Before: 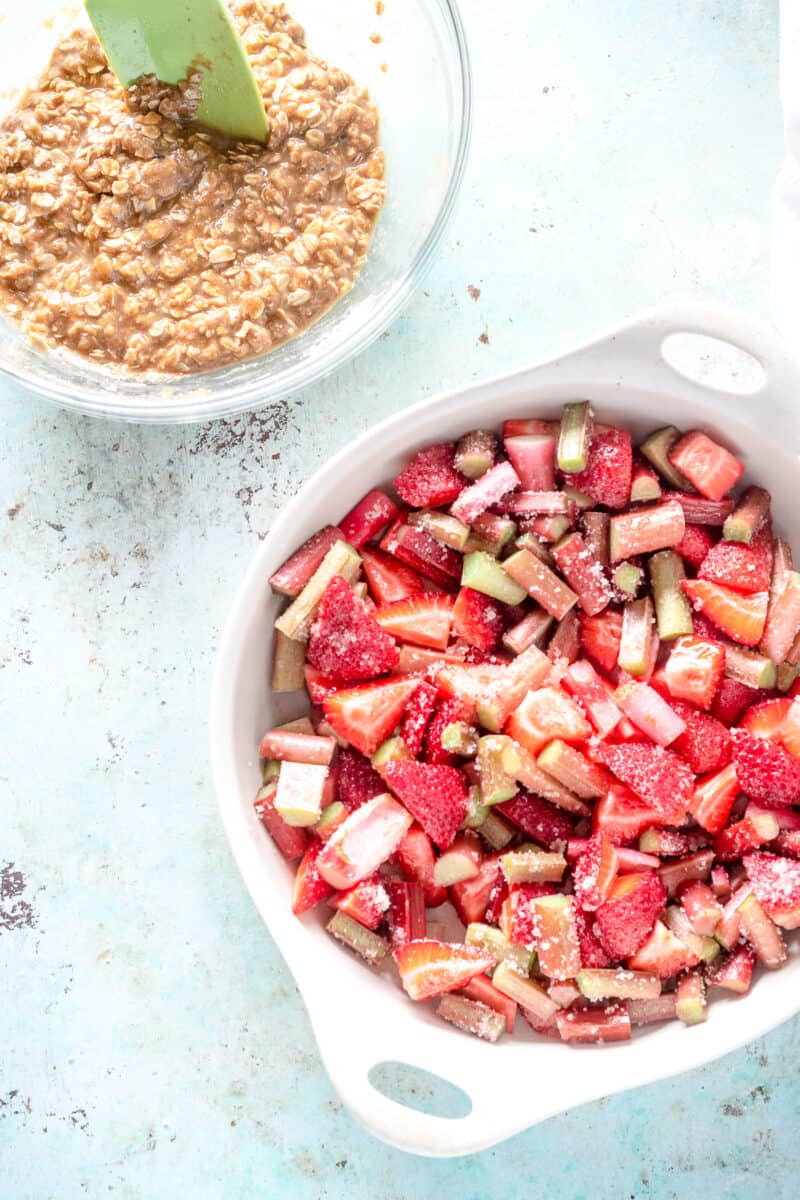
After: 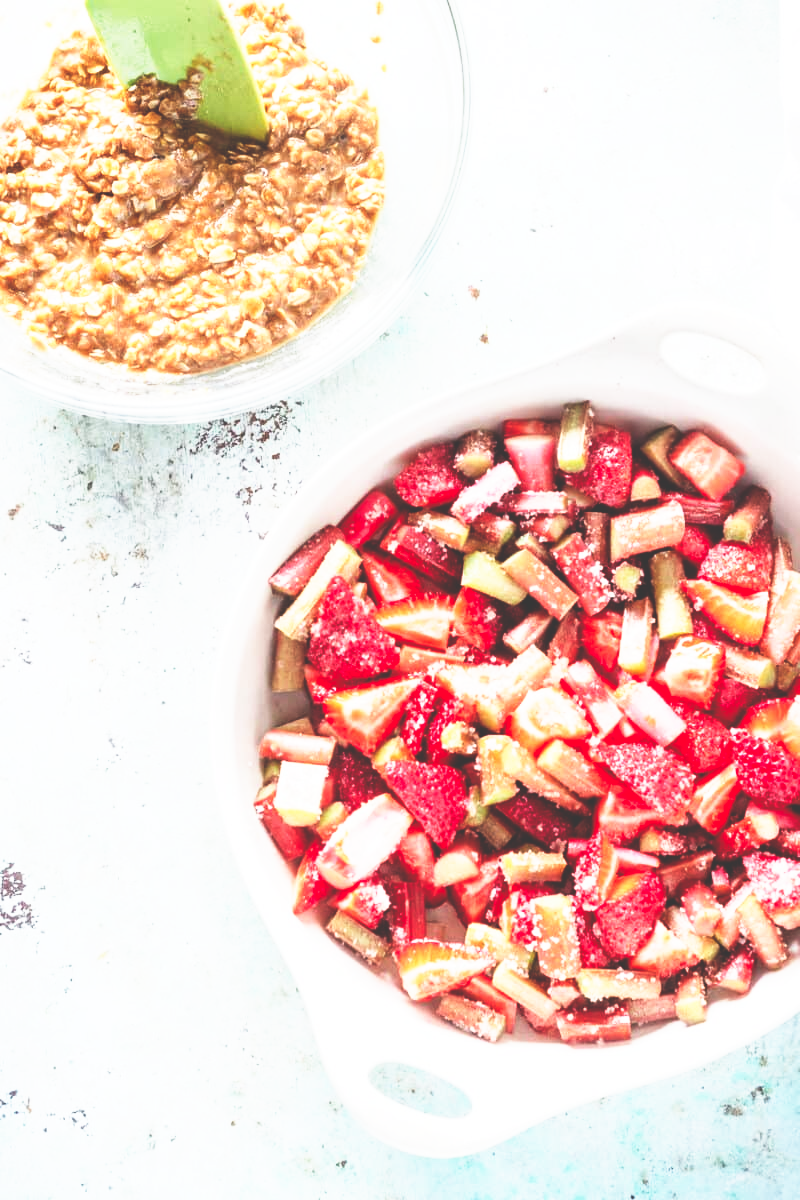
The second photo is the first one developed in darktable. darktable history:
base curve: curves: ch0 [(0, 0.036) (0.007, 0.037) (0.604, 0.887) (1, 1)], preserve colors none
